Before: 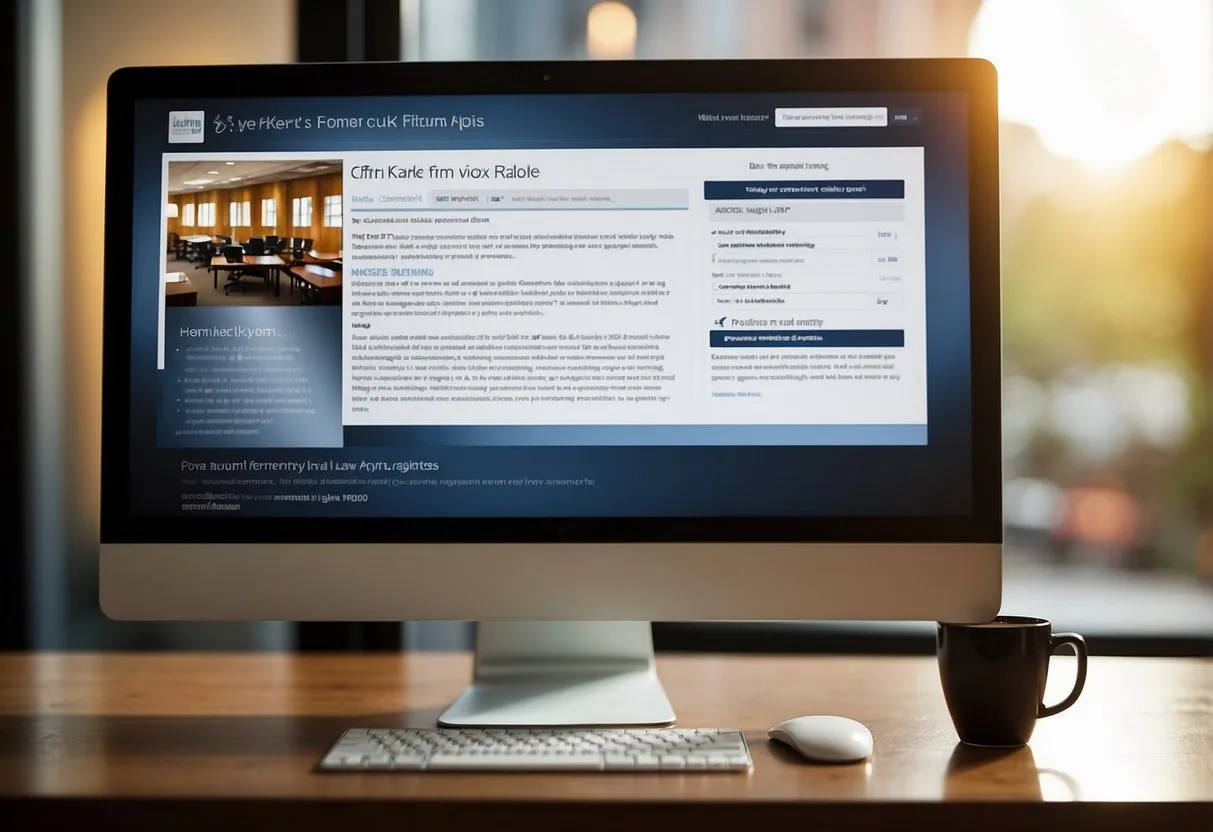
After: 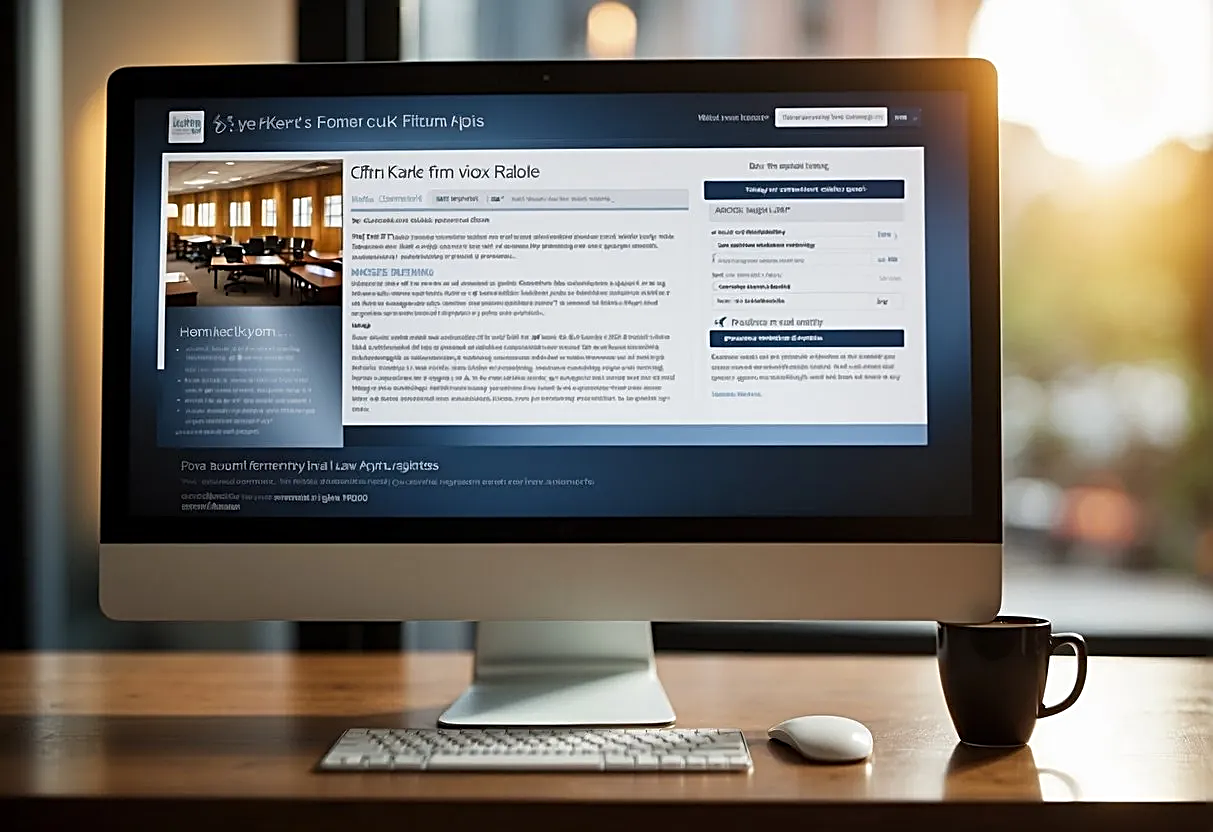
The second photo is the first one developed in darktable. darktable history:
sharpen: radius 2.546, amount 0.645
